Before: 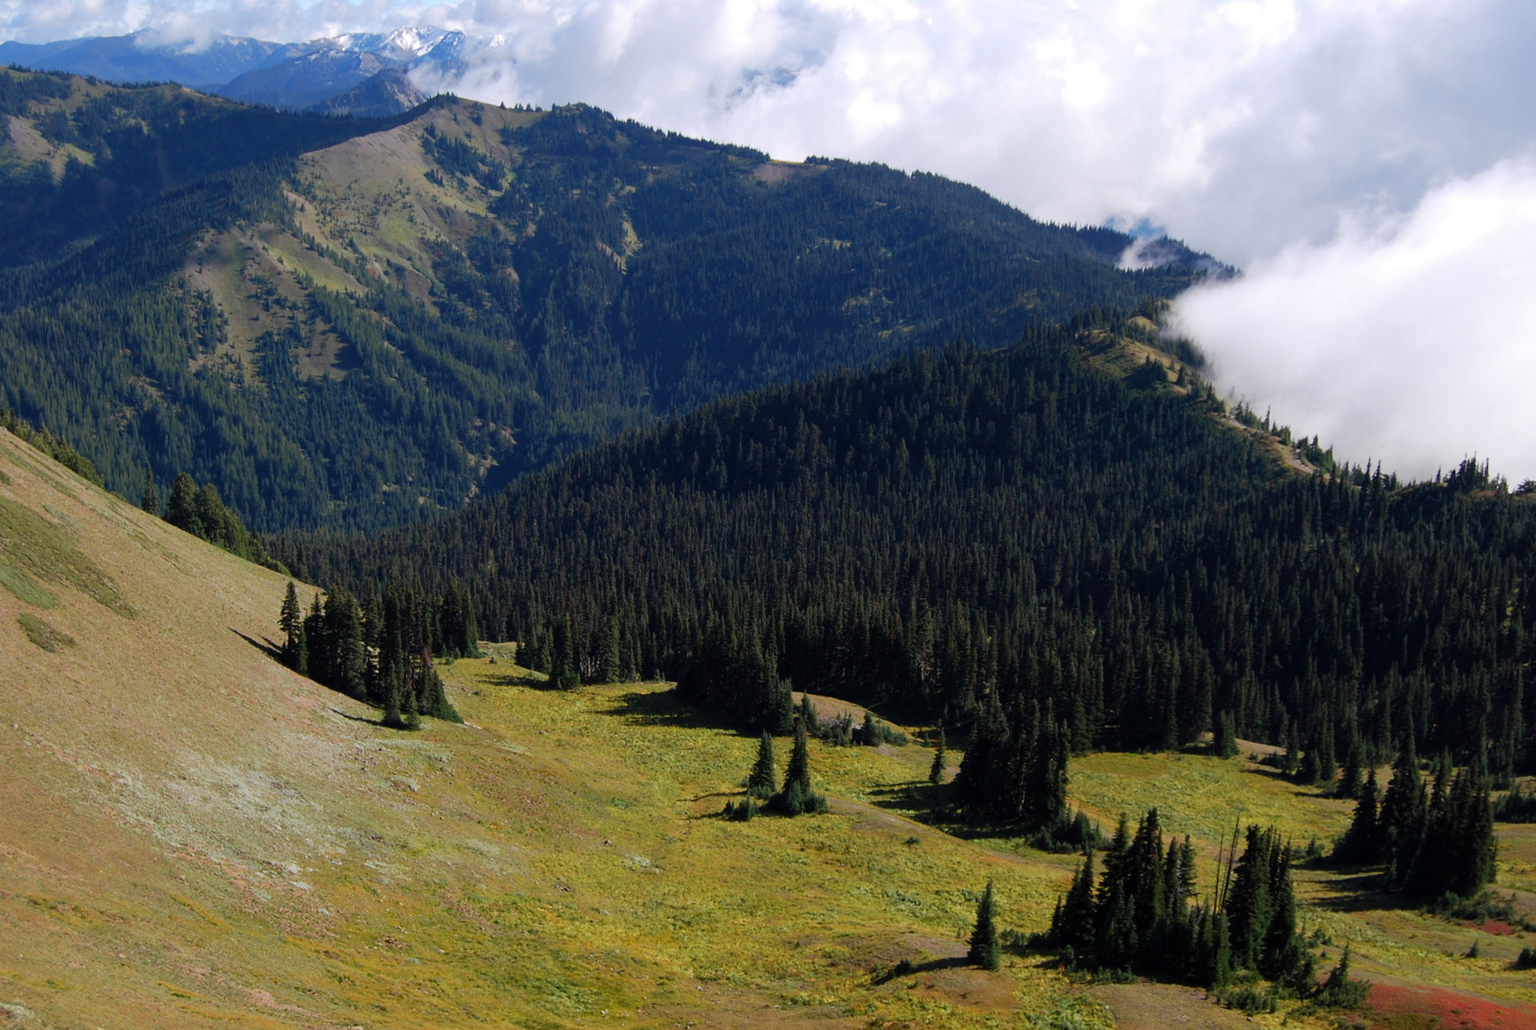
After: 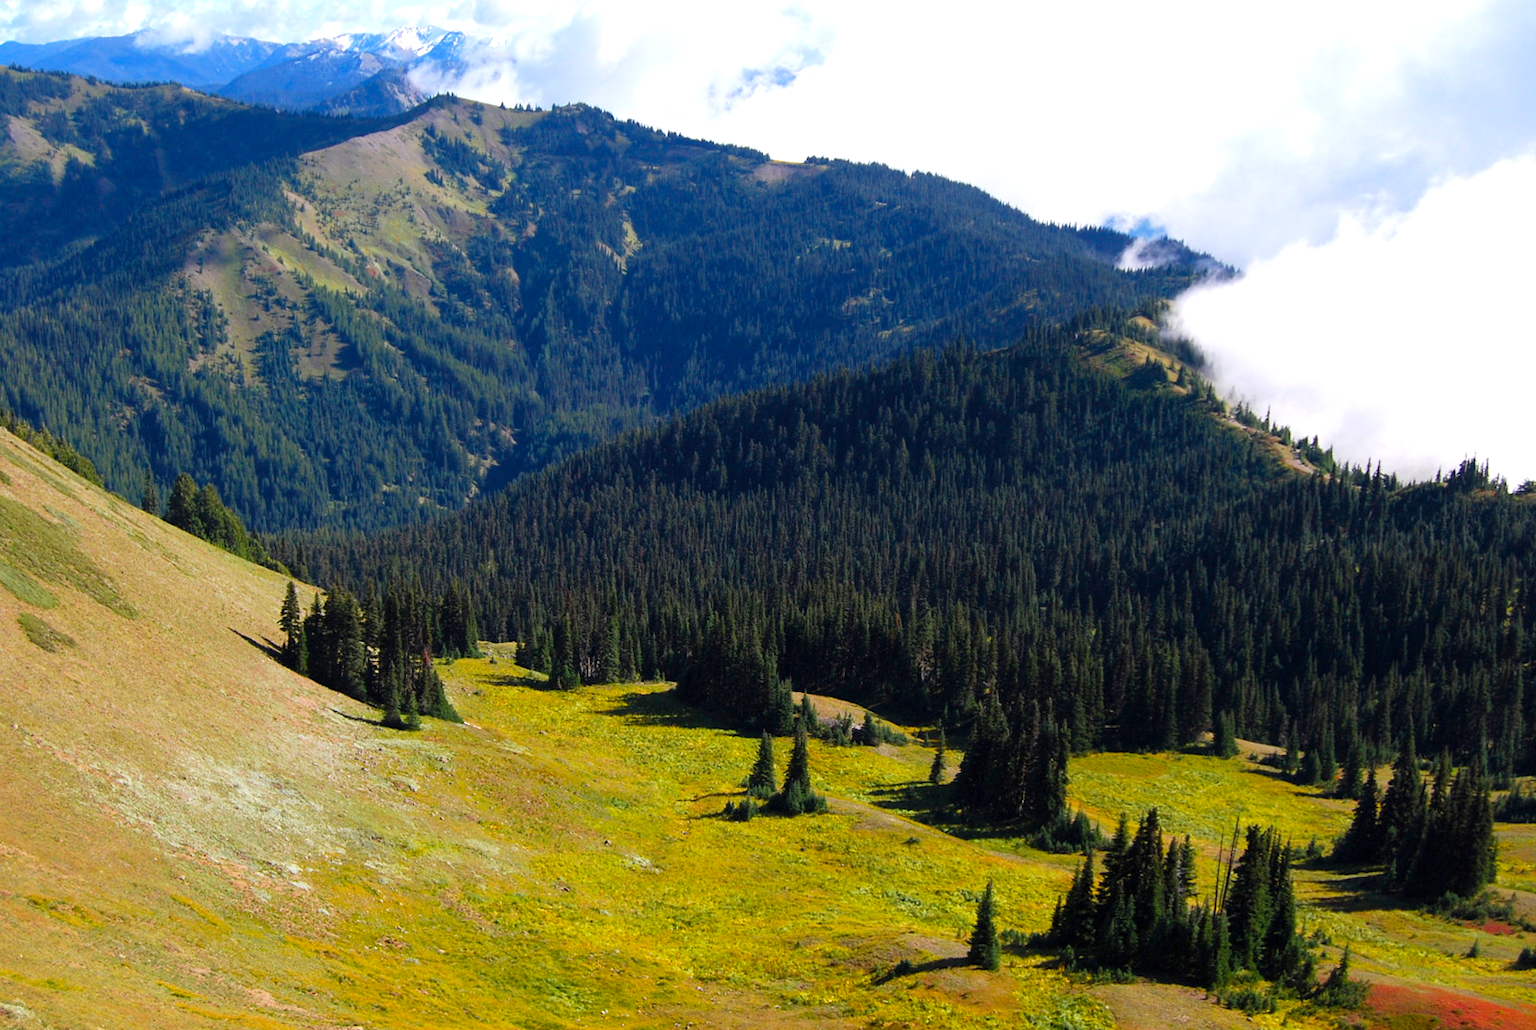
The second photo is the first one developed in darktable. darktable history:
exposure: exposure 0.657 EV, compensate highlight preservation false
color balance rgb: perceptual saturation grading › global saturation 20%, global vibrance 20%
